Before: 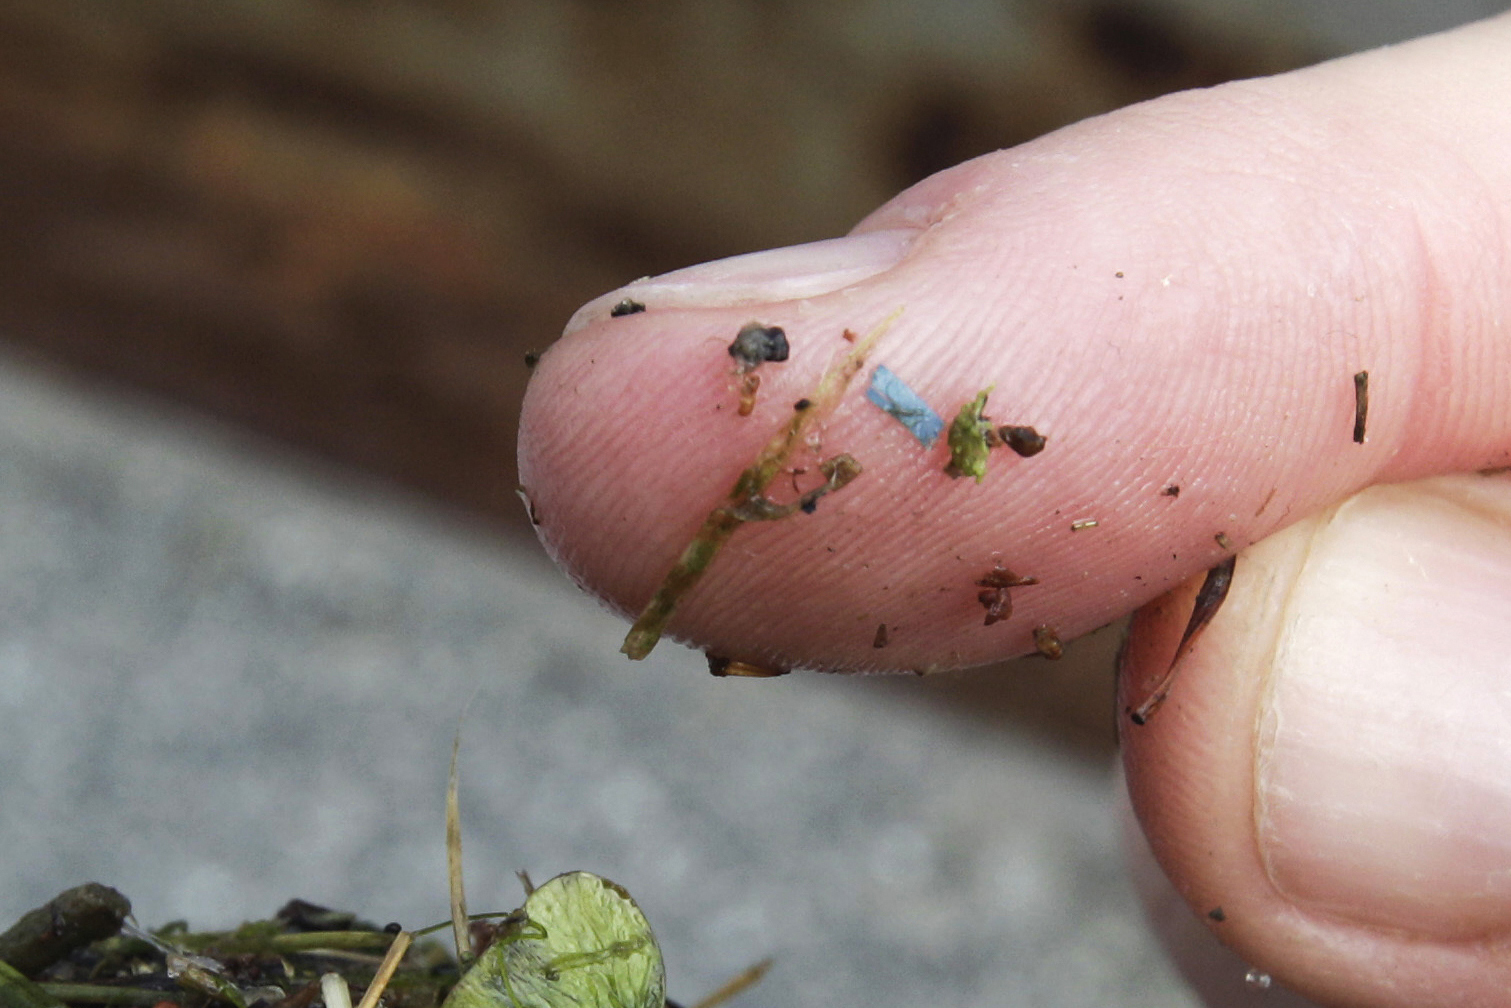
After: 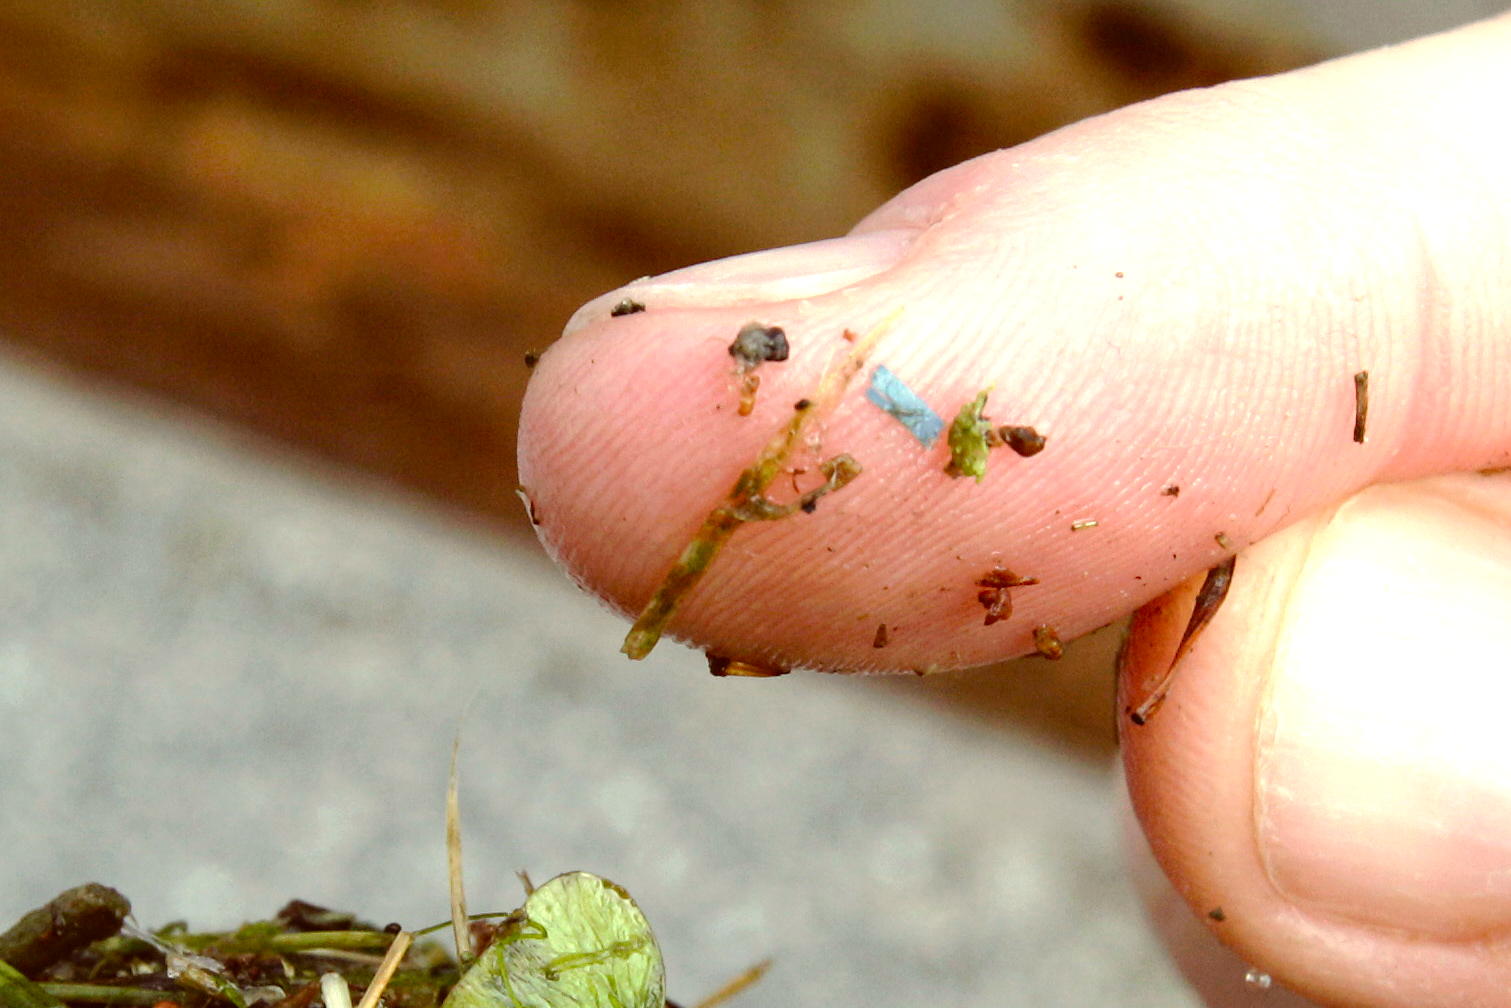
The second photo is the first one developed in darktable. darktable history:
tone curve: curves: ch0 [(0, 0) (0.003, 0.006) (0.011, 0.014) (0.025, 0.024) (0.044, 0.035) (0.069, 0.046) (0.1, 0.074) (0.136, 0.115) (0.177, 0.161) (0.224, 0.226) (0.277, 0.293) (0.335, 0.364) (0.399, 0.441) (0.468, 0.52) (0.543, 0.58) (0.623, 0.657) (0.709, 0.72) (0.801, 0.794) (0.898, 0.883) (1, 1)], preserve colors none
exposure: exposure 0.74 EV, compensate highlight preservation false
color balance: lift [1.001, 1.007, 1, 0.993], gamma [1.023, 1.026, 1.01, 0.974], gain [0.964, 1.059, 1.073, 0.927]
